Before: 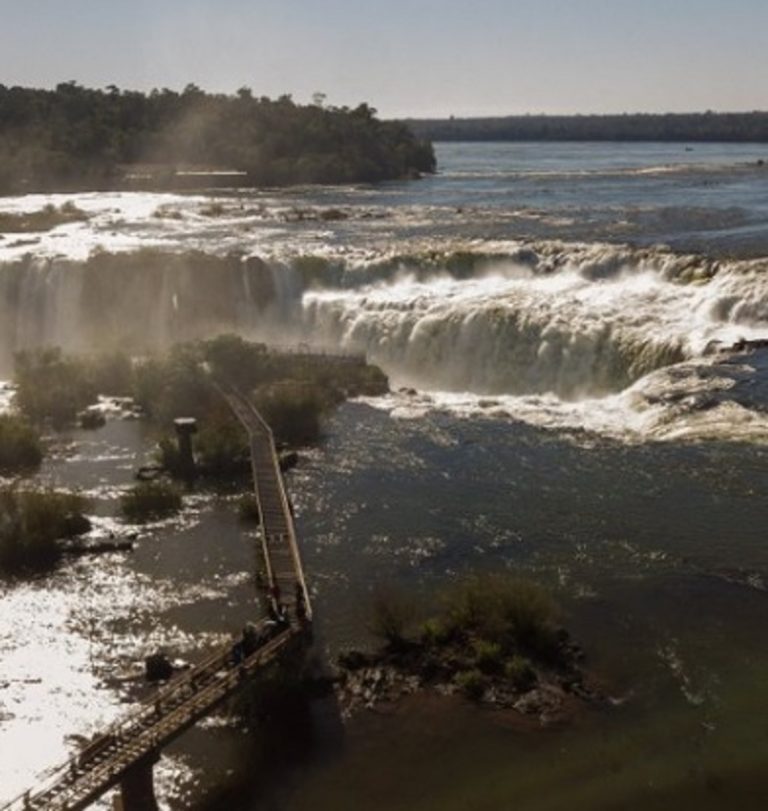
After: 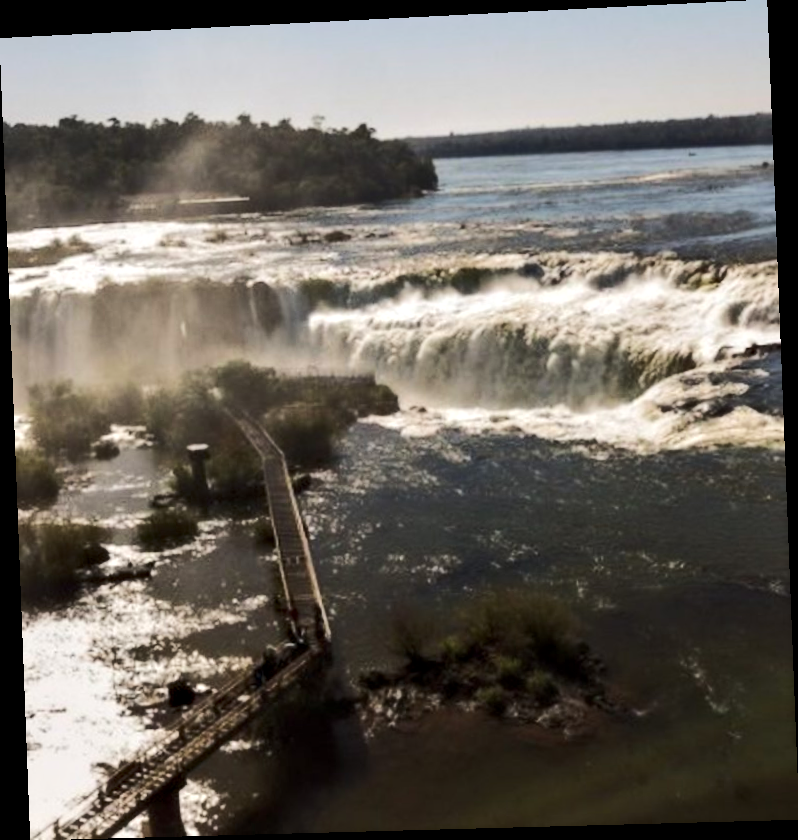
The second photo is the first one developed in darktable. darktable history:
rgb curve: curves: ch0 [(0, 0) (0.284, 0.292) (0.505, 0.644) (1, 1)]; ch1 [(0, 0) (0.284, 0.292) (0.505, 0.644) (1, 1)]; ch2 [(0, 0) (0.284, 0.292) (0.505, 0.644) (1, 1)], compensate middle gray true
rotate and perspective: rotation -2.22°, lens shift (horizontal) -0.022, automatic cropping off
contrast equalizer: y [[0.514, 0.573, 0.581, 0.508, 0.5, 0.5], [0.5 ×6], [0.5 ×6], [0 ×6], [0 ×6]]
